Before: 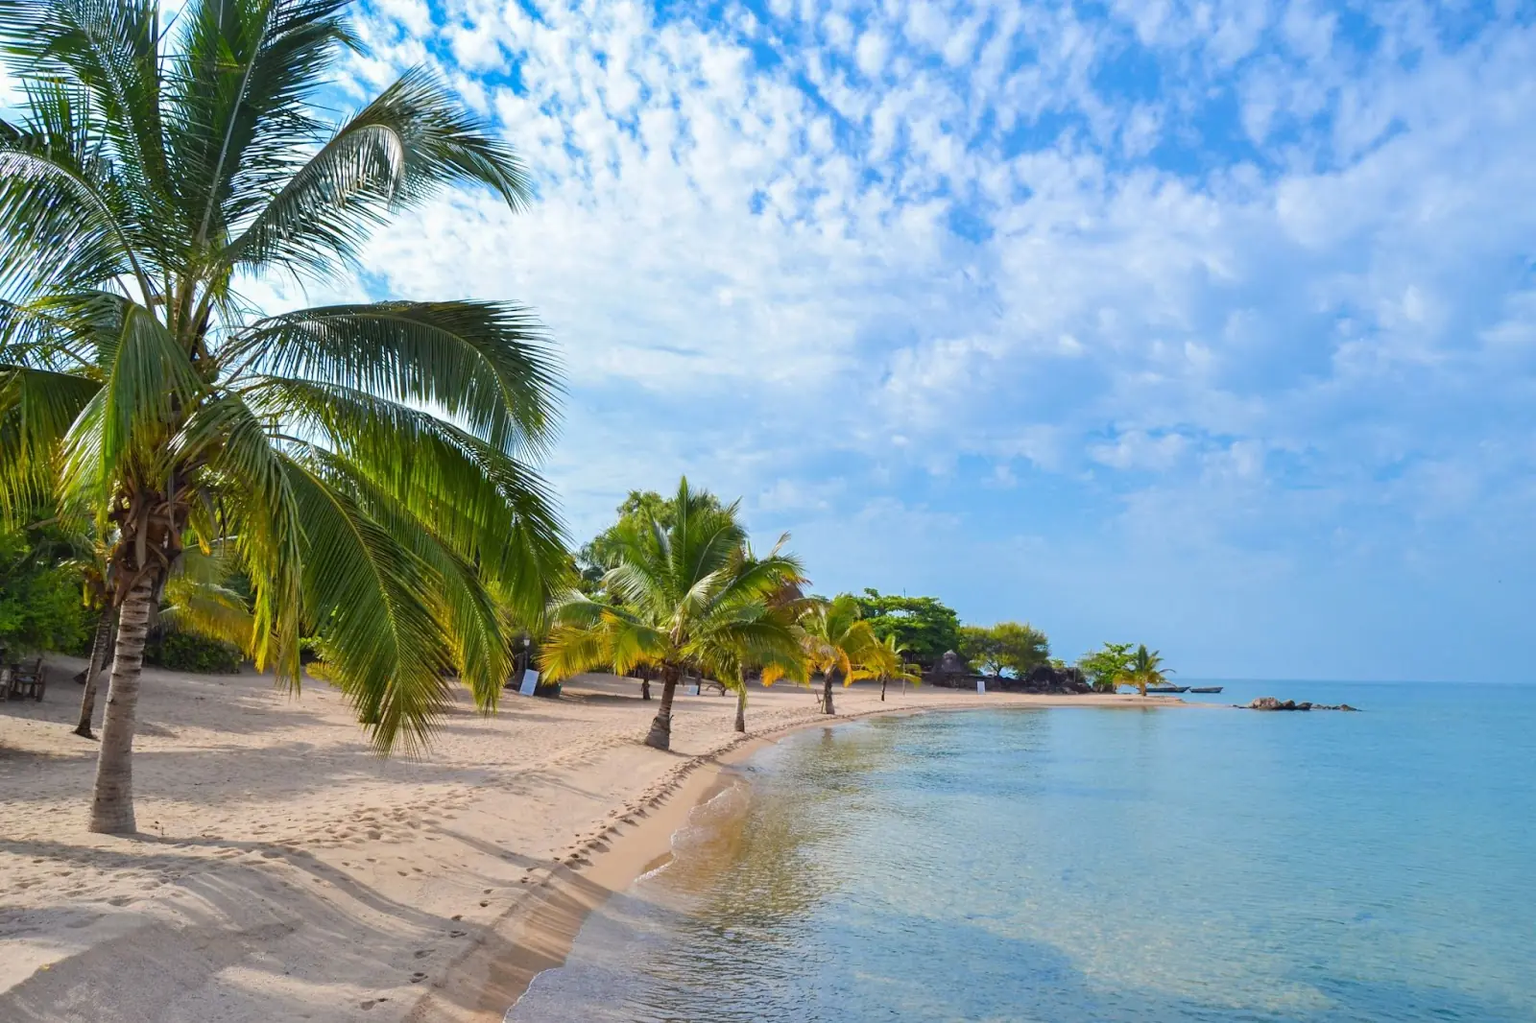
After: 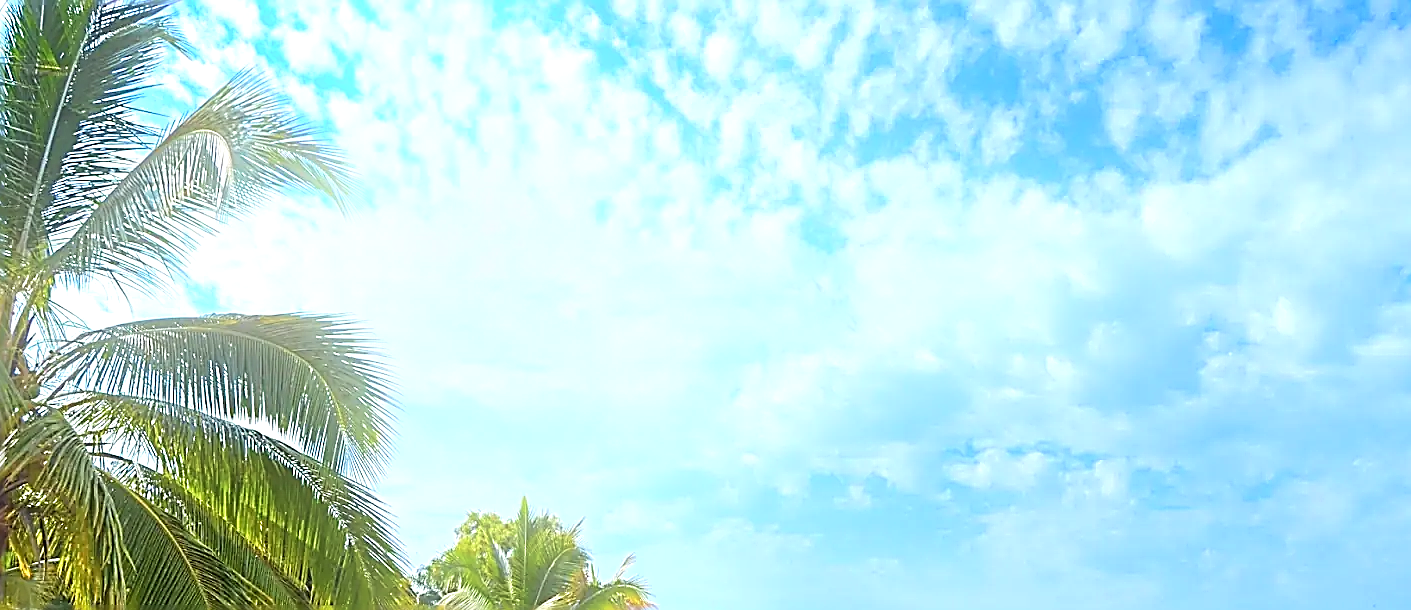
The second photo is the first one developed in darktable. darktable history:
bloom: size 13.65%, threshold 98.39%, strength 4.82%
exposure: black level correction 0, exposure 0.7 EV, compensate exposure bias true, compensate highlight preservation false
crop and rotate: left 11.812%, bottom 42.776%
sharpen: amount 2
